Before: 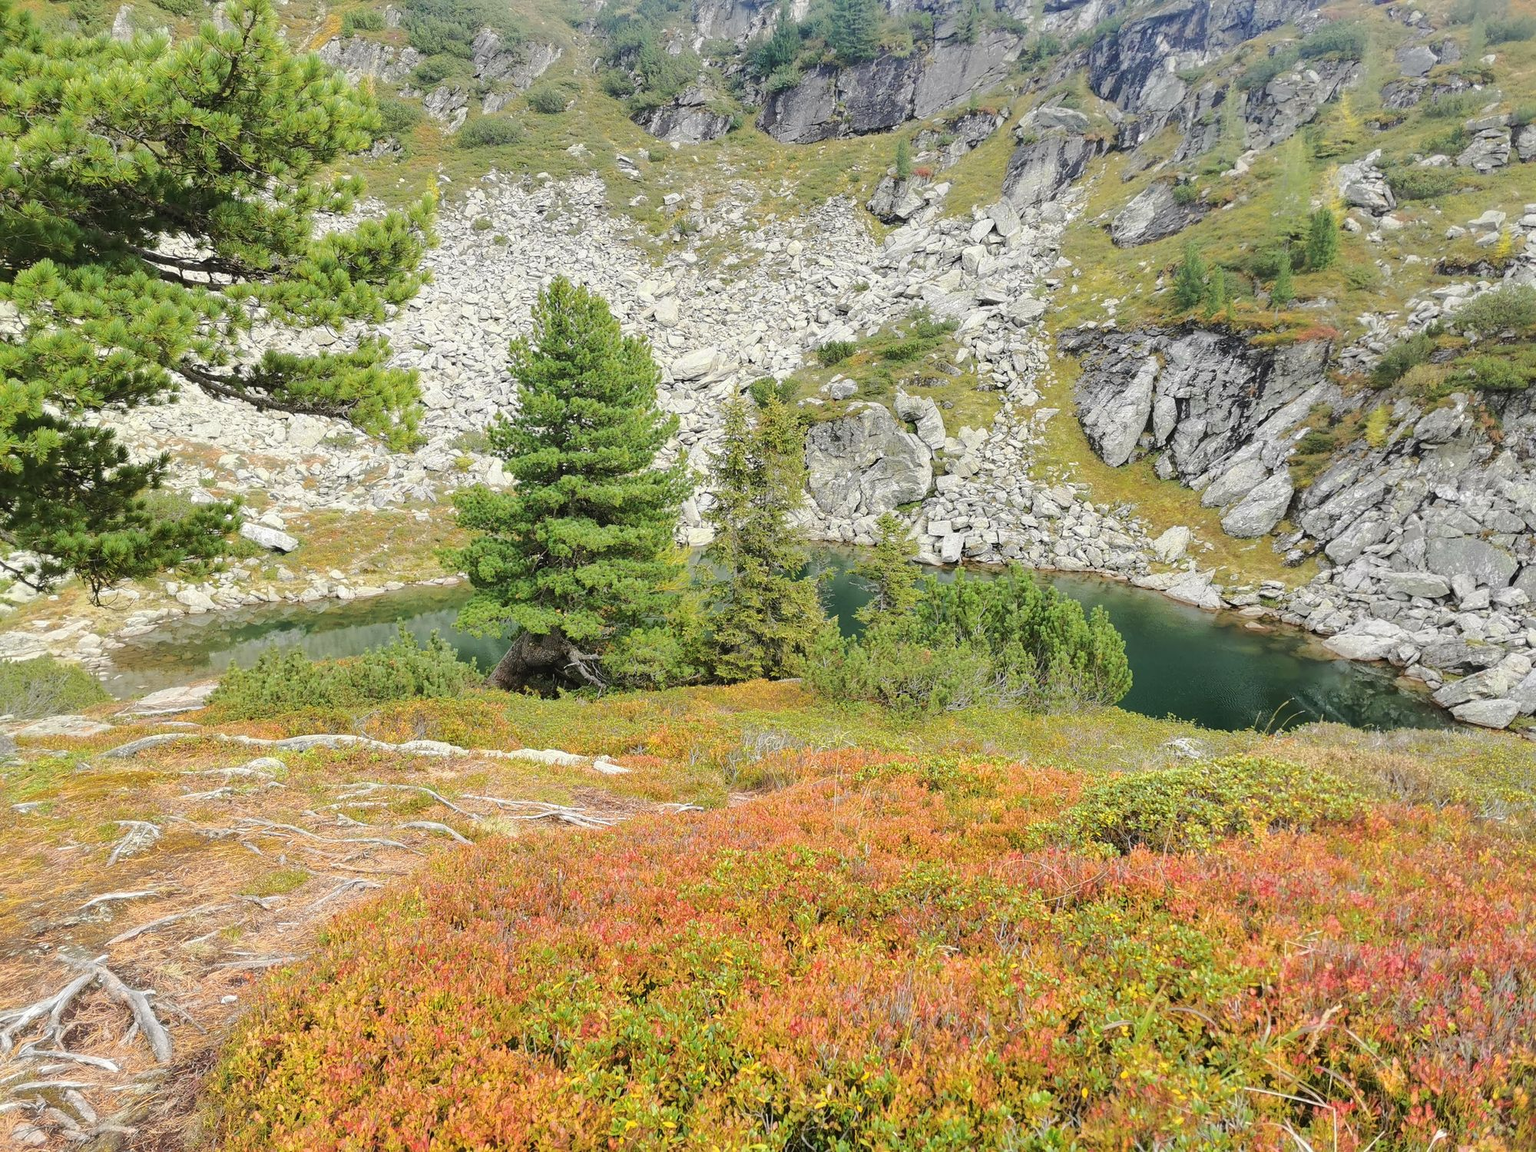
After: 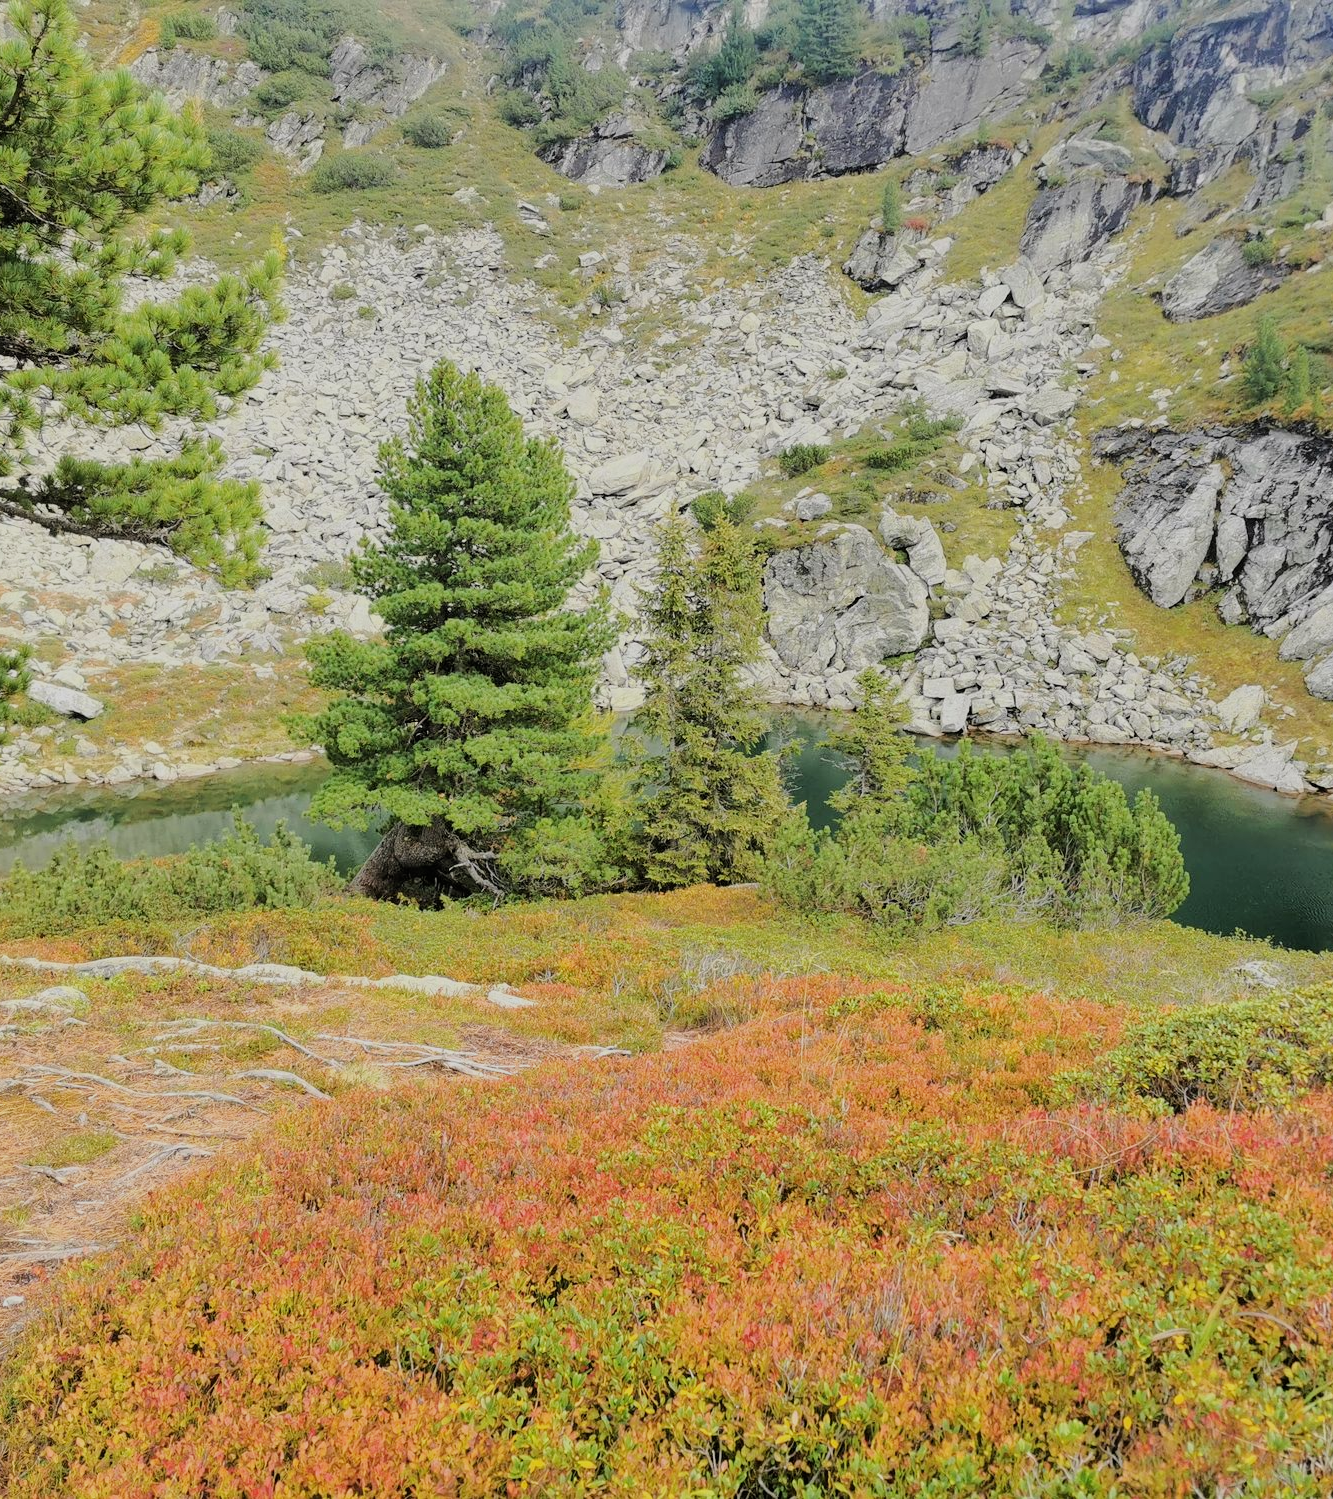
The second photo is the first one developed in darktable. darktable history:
crop and rotate: left 14.292%, right 19.041%
filmic rgb: black relative exposure -7.65 EV, white relative exposure 4.56 EV, hardness 3.61, color science v6 (2022)
